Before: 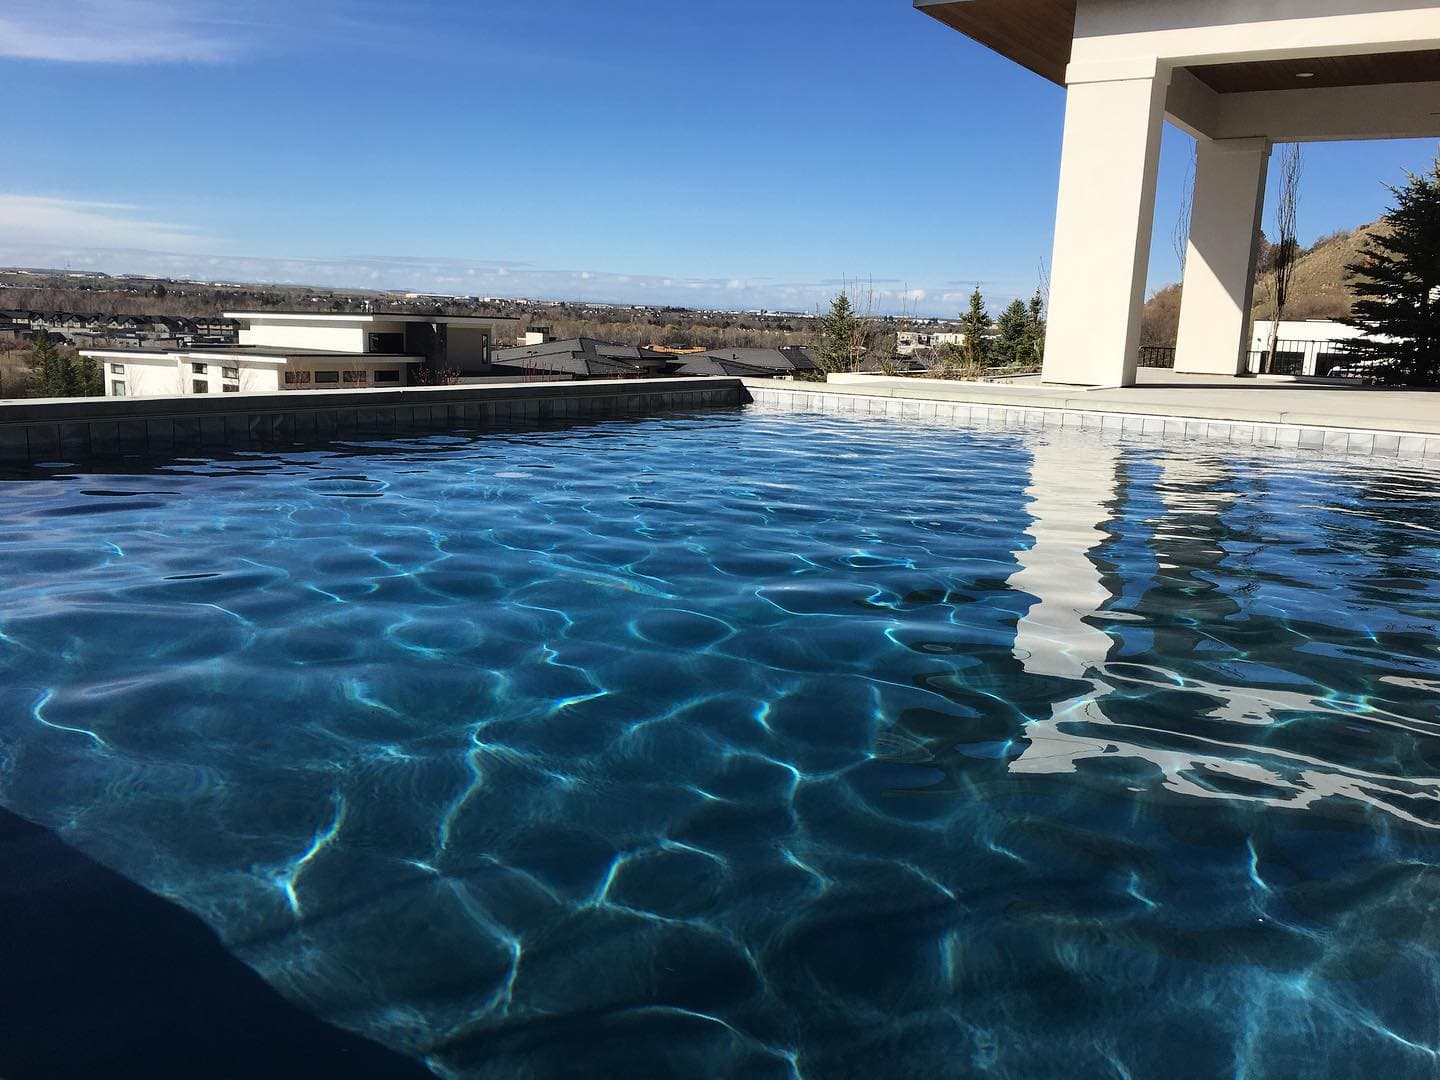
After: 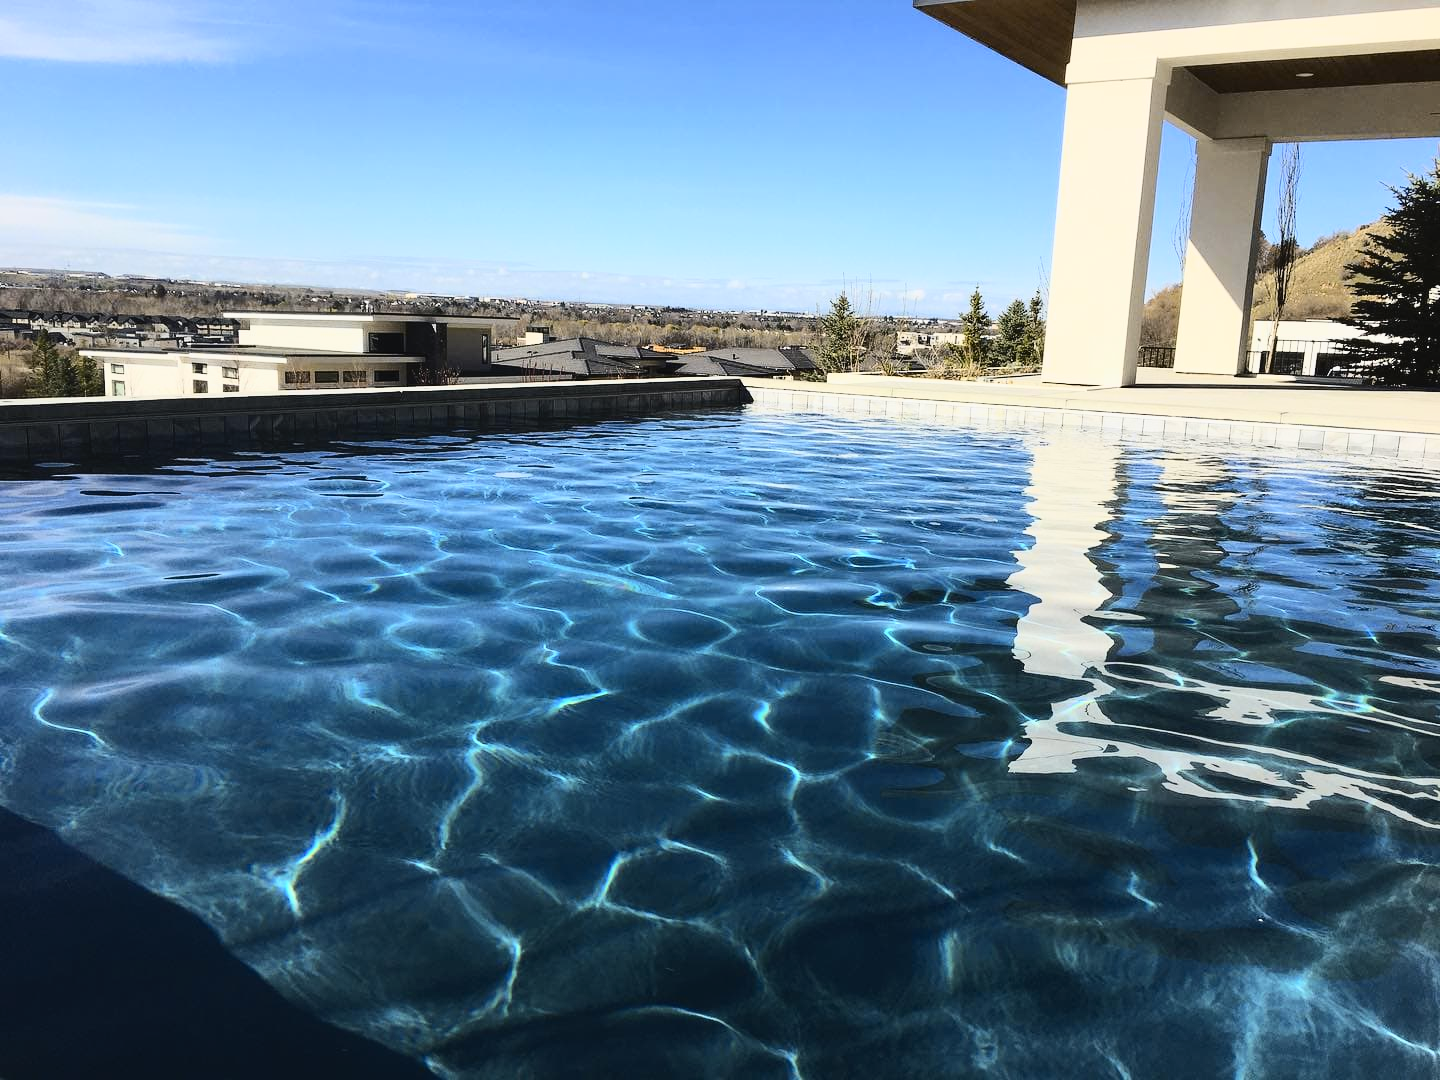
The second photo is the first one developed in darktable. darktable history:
tone curve: curves: ch0 [(0, 0.029) (0.071, 0.087) (0.223, 0.265) (0.447, 0.605) (0.654, 0.823) (0.861, 0.943) (1, 0.981)]; ch1 [(0, 0) (0.353, 0.344) (0.447, 0.449) (0.502, 0.501) (0.547, 0.54) (0.57, 0.582) (0.608, 0.608) (0.618, 0.631) (0.657, 0.699) (1, 1)]; ch2 [(0, 0) (0.34, 0.314) (0.456, 0.456) (0.5, 0.503) (0.528, 0.54) (0.557, 0.577) (0.589, 0.626) (1, 1)], color space Lab, independent channels, preserve colors none
